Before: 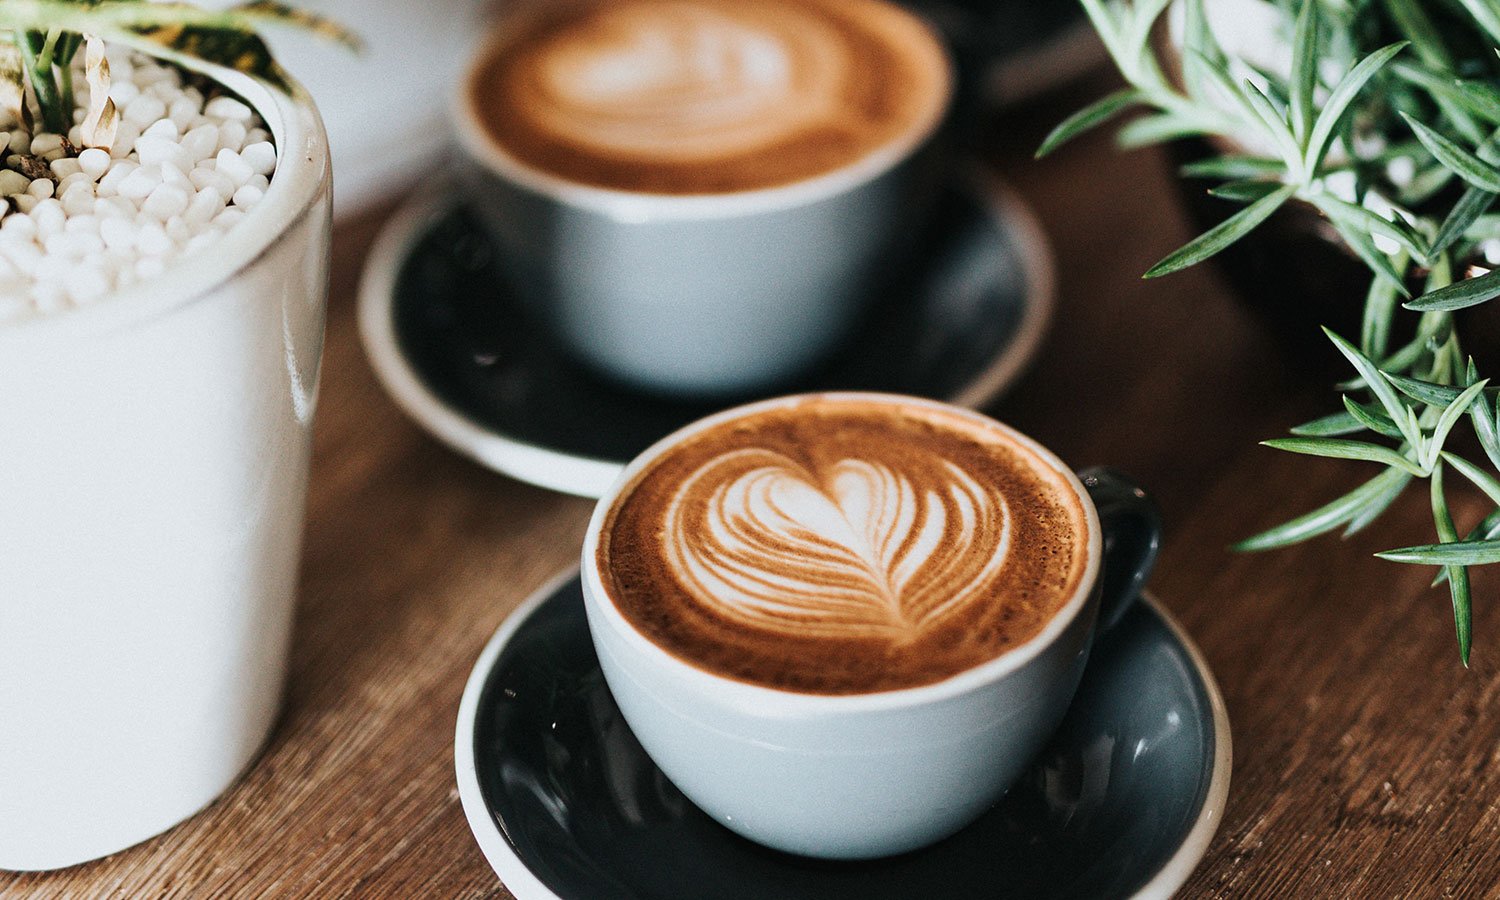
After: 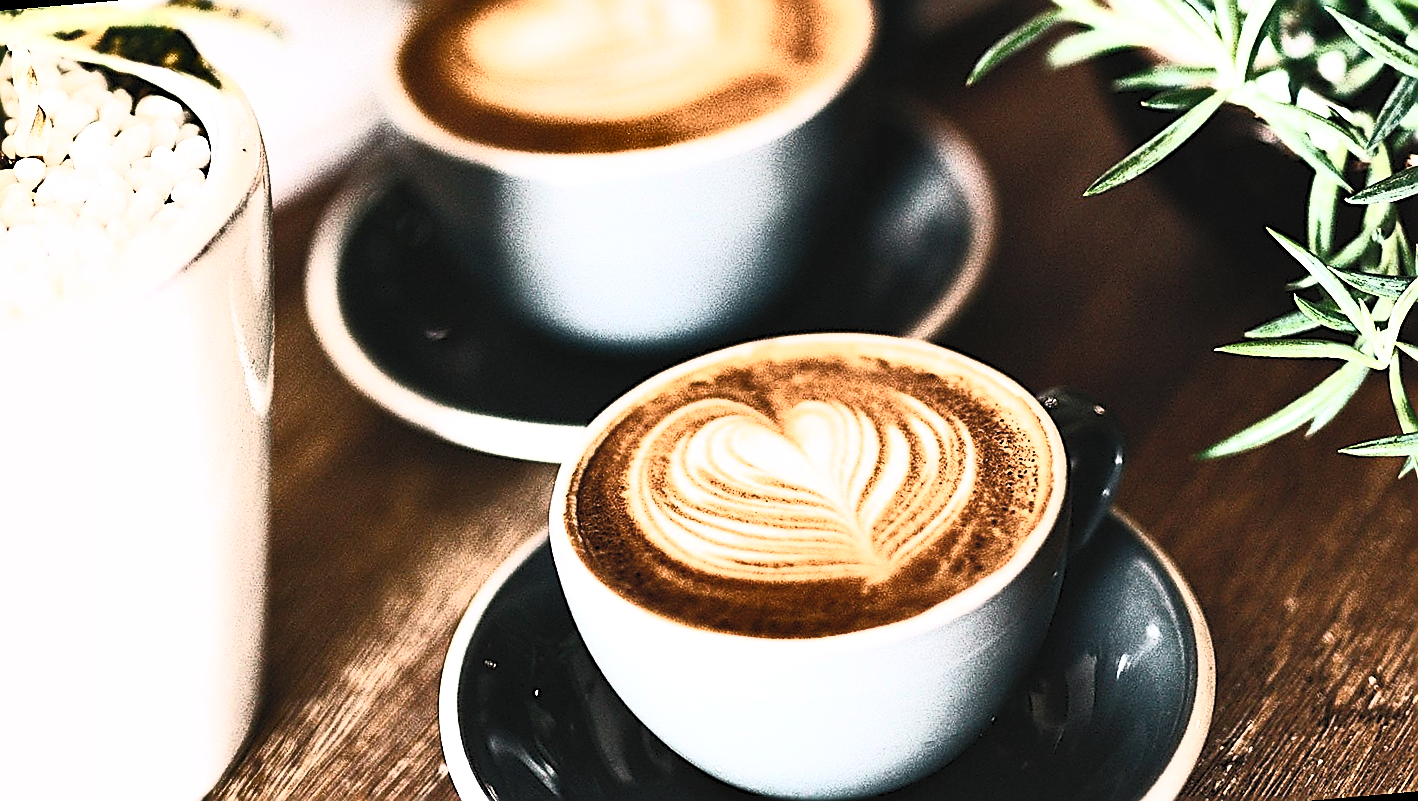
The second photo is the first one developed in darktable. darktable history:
tone equalizer: -8 EV -0.75 EV, -7 EV -0.7 EV, -6 EV -0.6 EV, -5 EV -0.4 EV, -3 EV 0.4 EV, -2 EV 0.6 EV, -1 EV 0.7 EV, +0 EV 0.75 EV, edges refinement/feathering 500, mask exposure compensation -1.57 EV, preserve details no
color balance rgb: perceptual saturation grading › global saturation 20%, perceptual saturation grading › highlights -25%, perceptual saturation grading › shadows 50%
contrast brightness saturation: contrast 0.57, brightness 0.57, saturation -0.34
color correction: highlights a* 3.22, highlights b* 1.93, saturation 1.19
rotate and perspective: rotation -5°, crop left 0.05, crop right 0.952, crop top 0.11, crop bottom 0.89
shadows and highlights: soften with gaussian
sharpen: radius 1.685, amount 1.294
